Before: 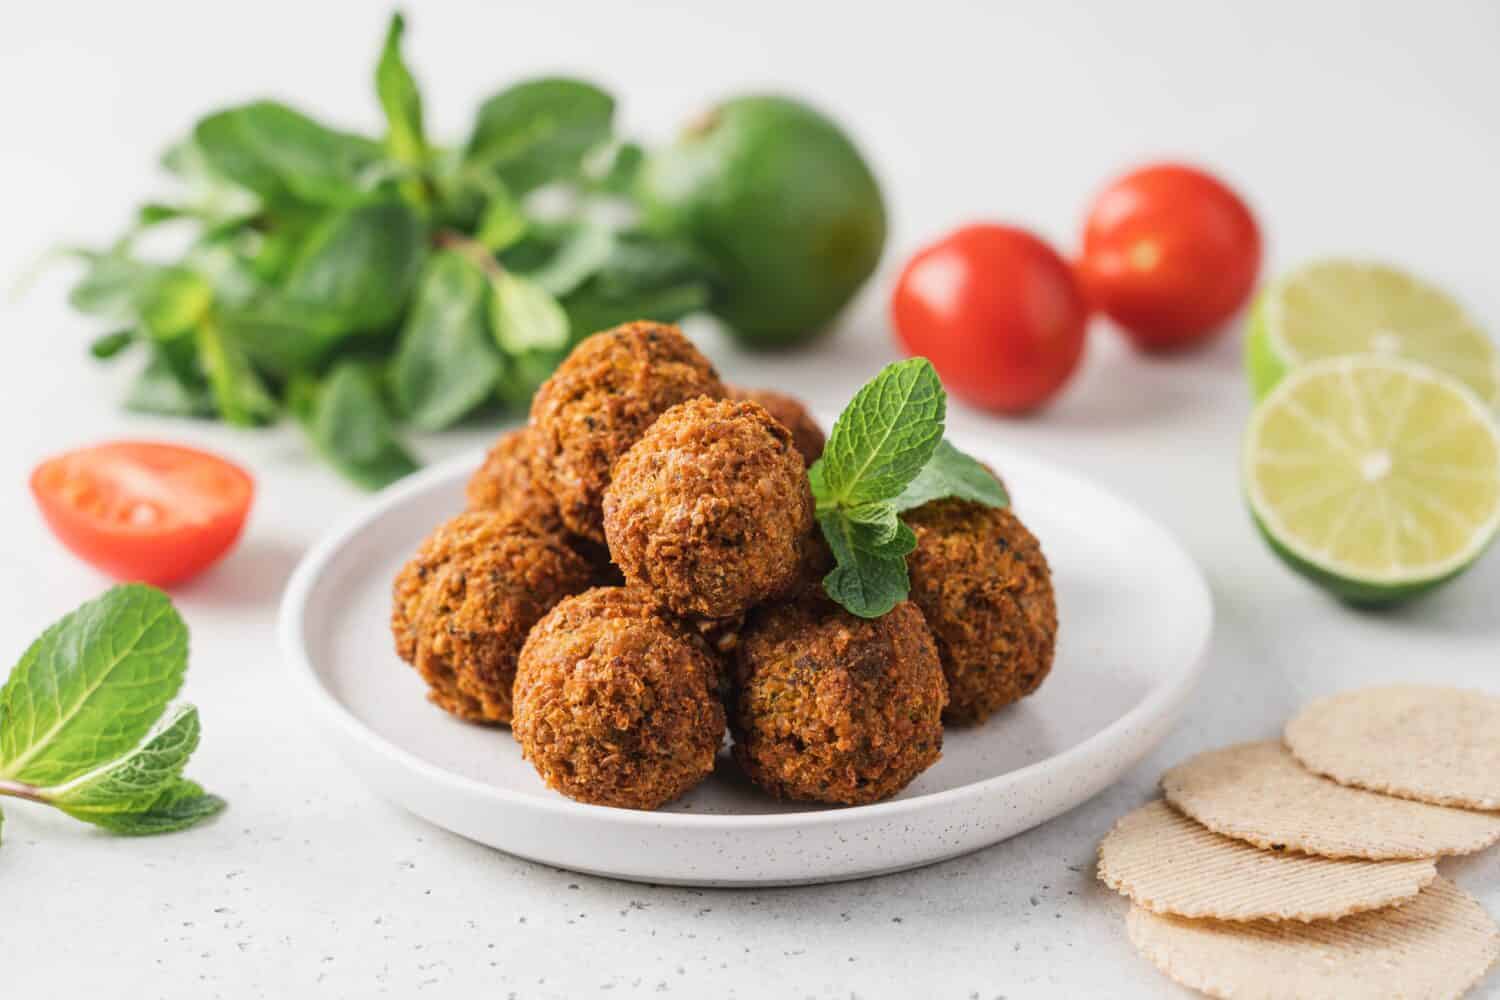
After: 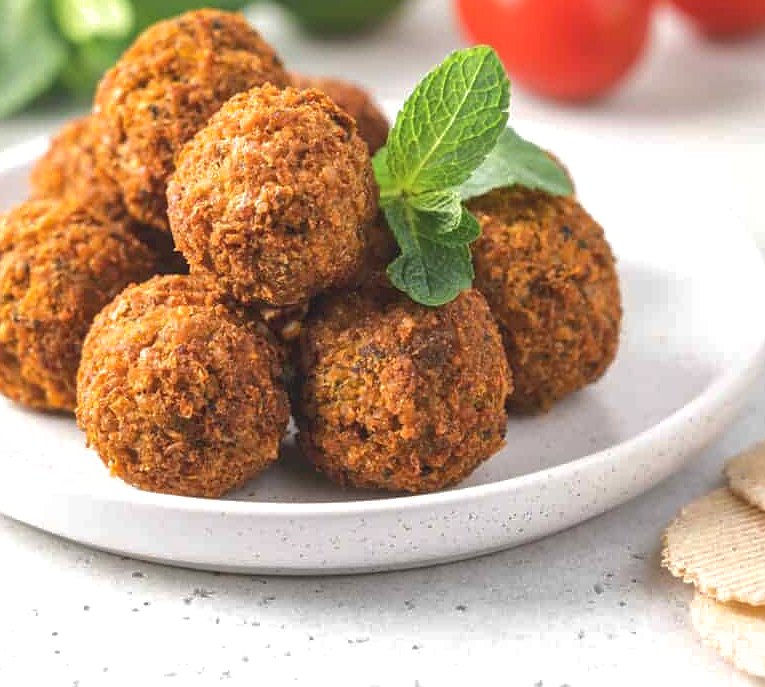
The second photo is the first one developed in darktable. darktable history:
exposure: exposure 0.645 EV, compensate highlight preservation false
crop and rotate: left 29.118%, top 31.213%, right 19.828%
shadows and highlights: on, module defaults
sharpen: radius 0.976, amount 0.614
contrast brightness saturation: contrast -0.096, saturation -0.086
